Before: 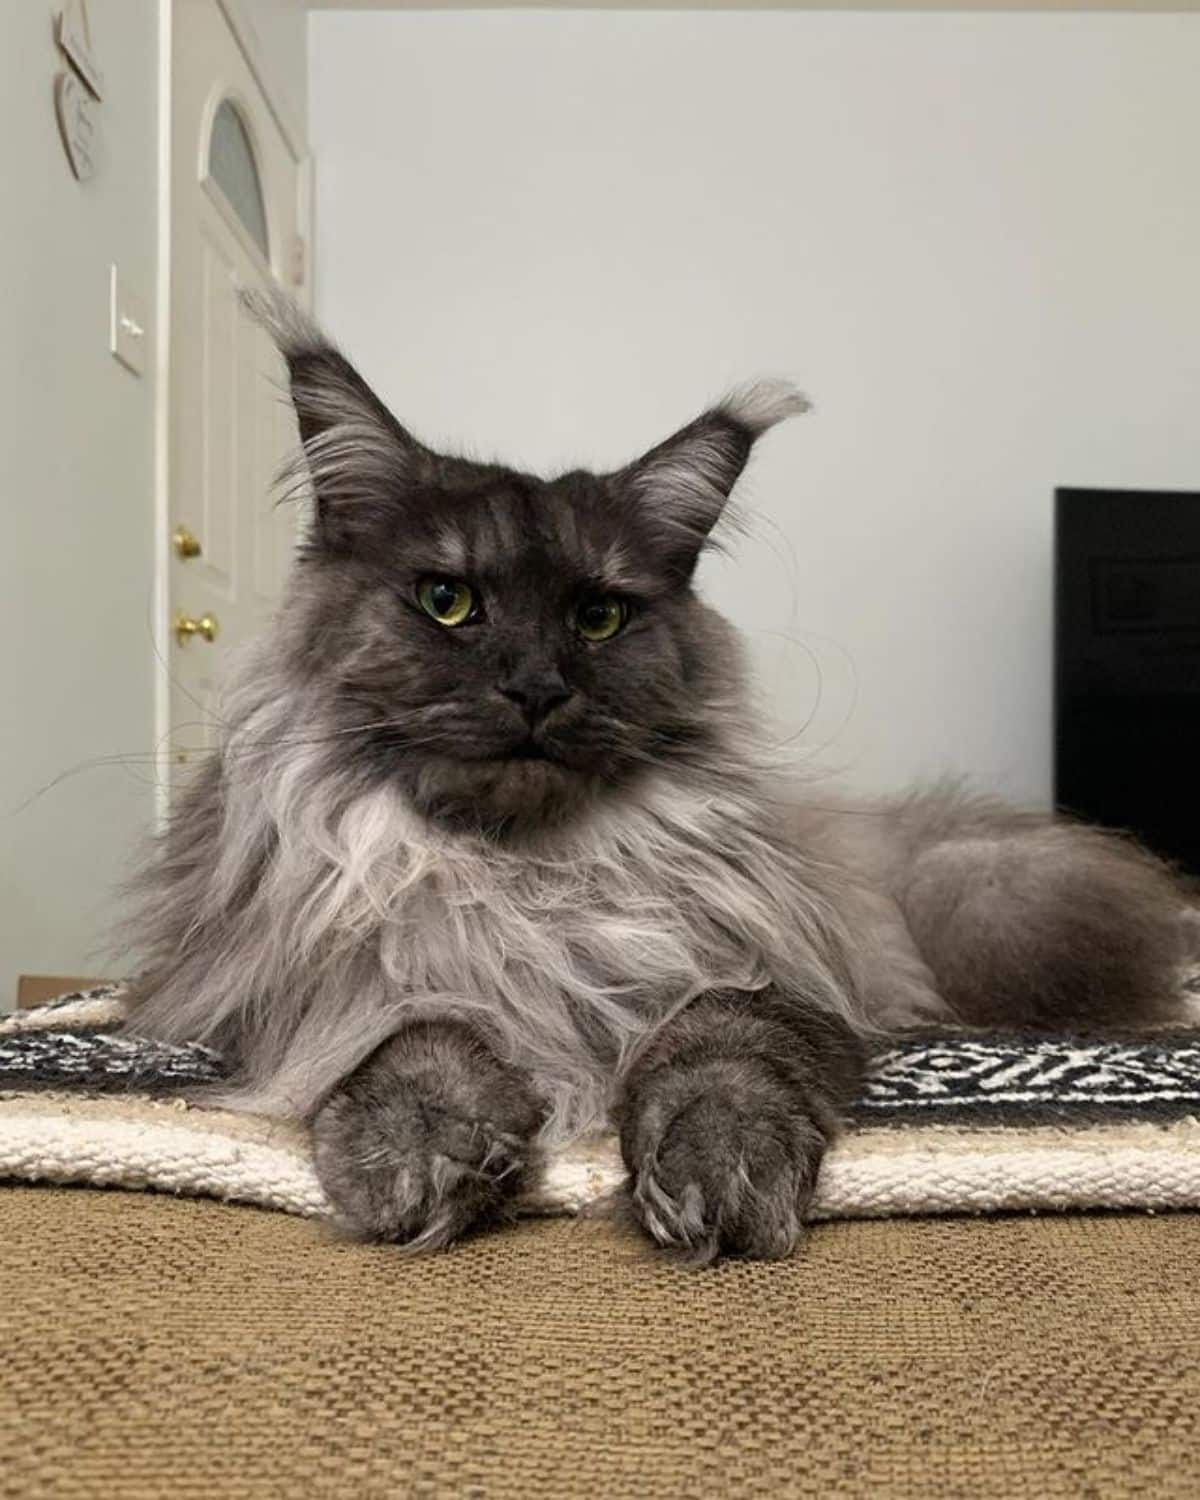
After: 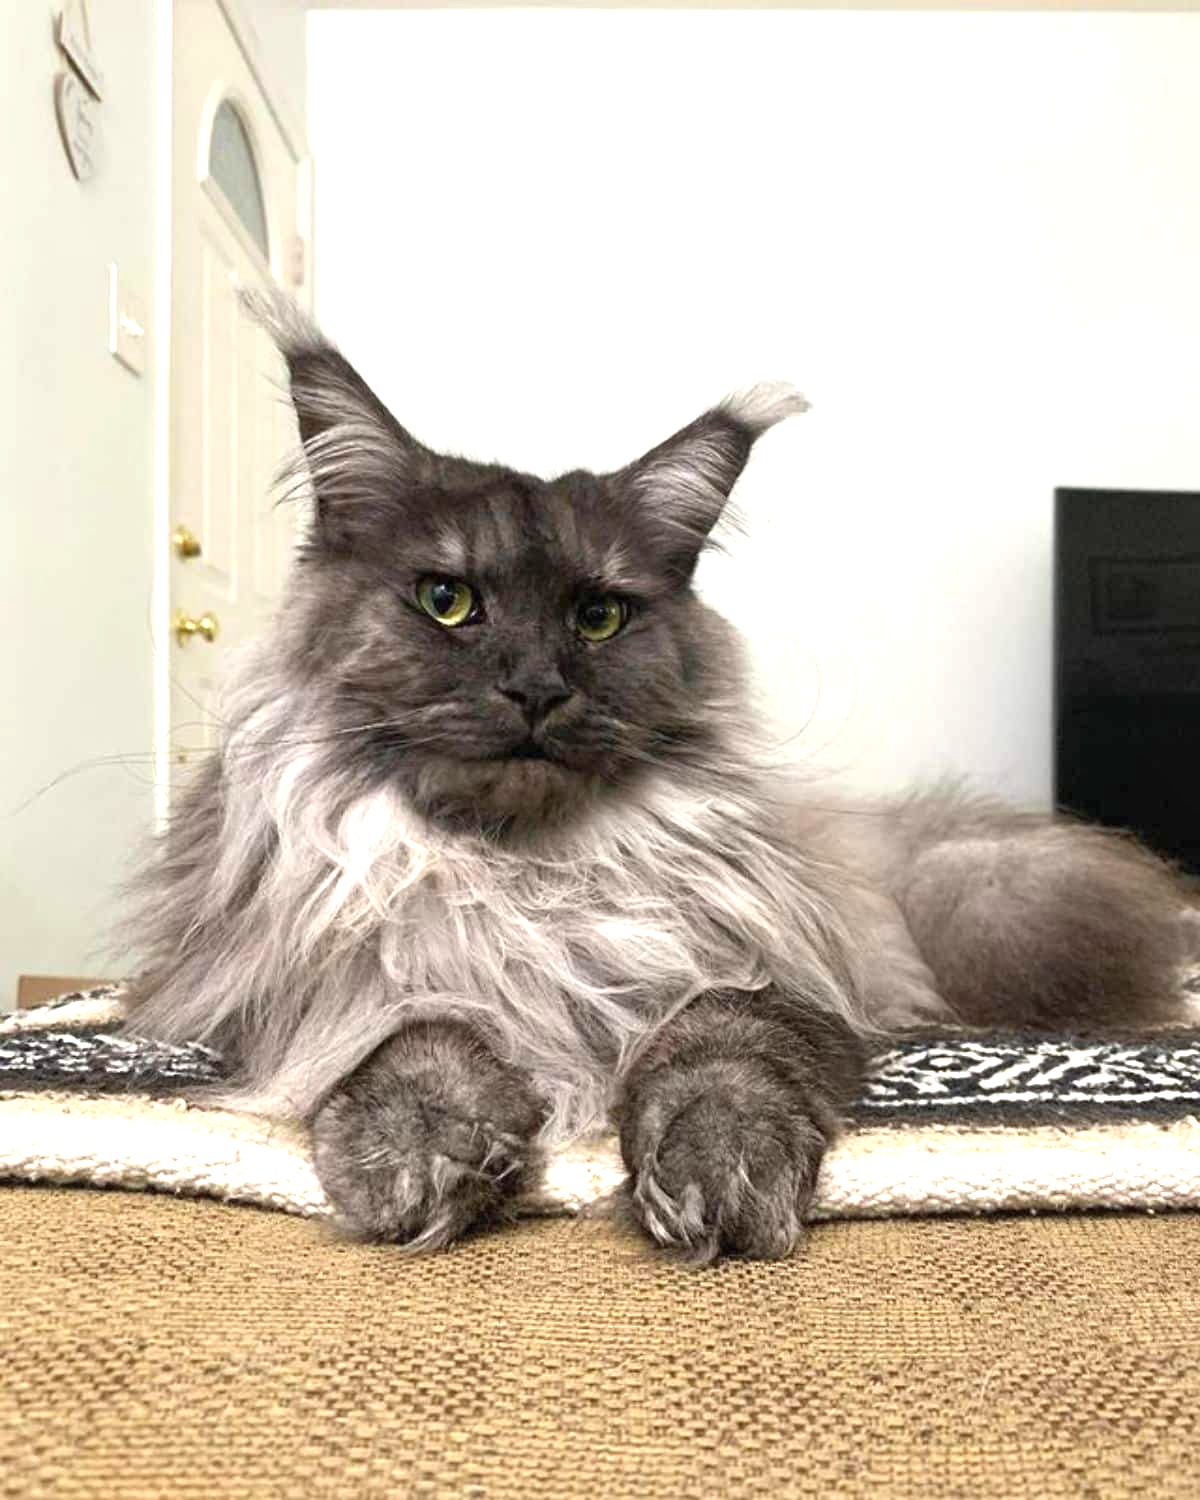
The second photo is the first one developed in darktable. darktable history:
exposure: black level correction 0, exposure 1 EV, compensate exposure bias true, compensate highlight preservation false
shadows and highlights: shadows 43.06, highlights 6.94
